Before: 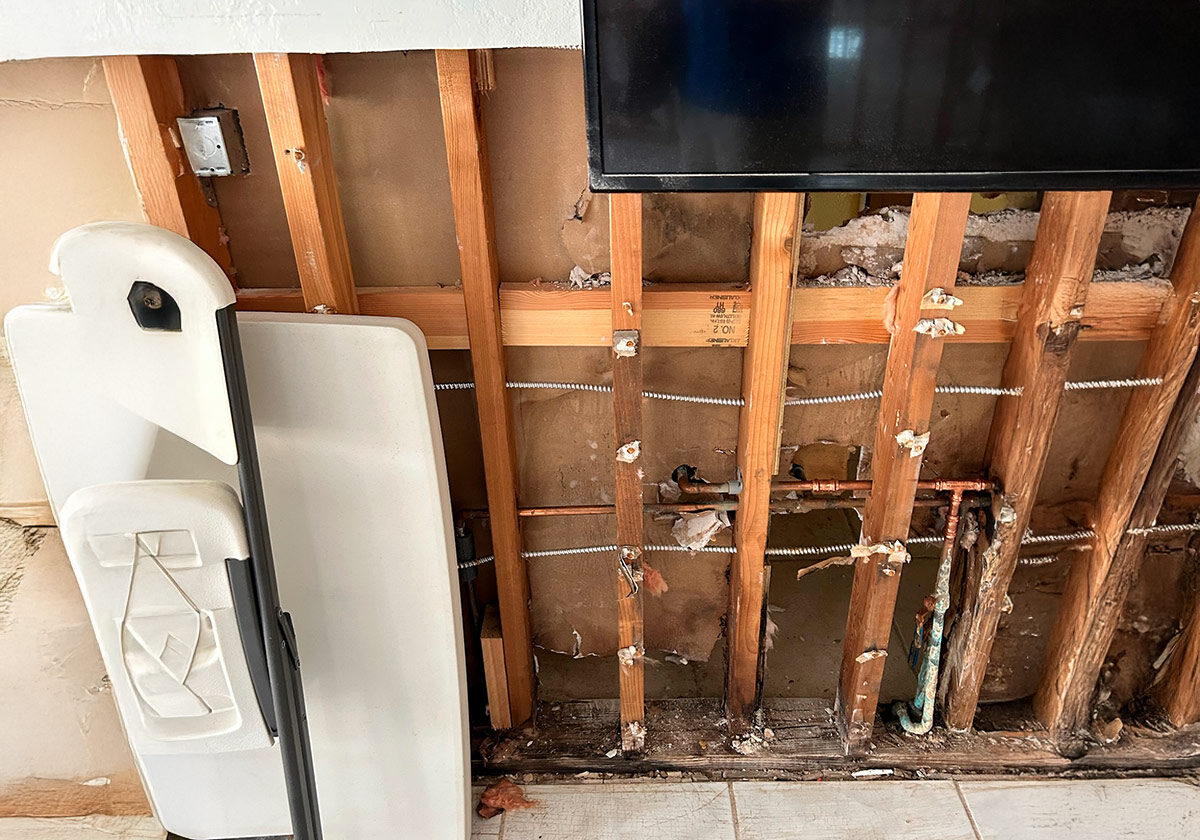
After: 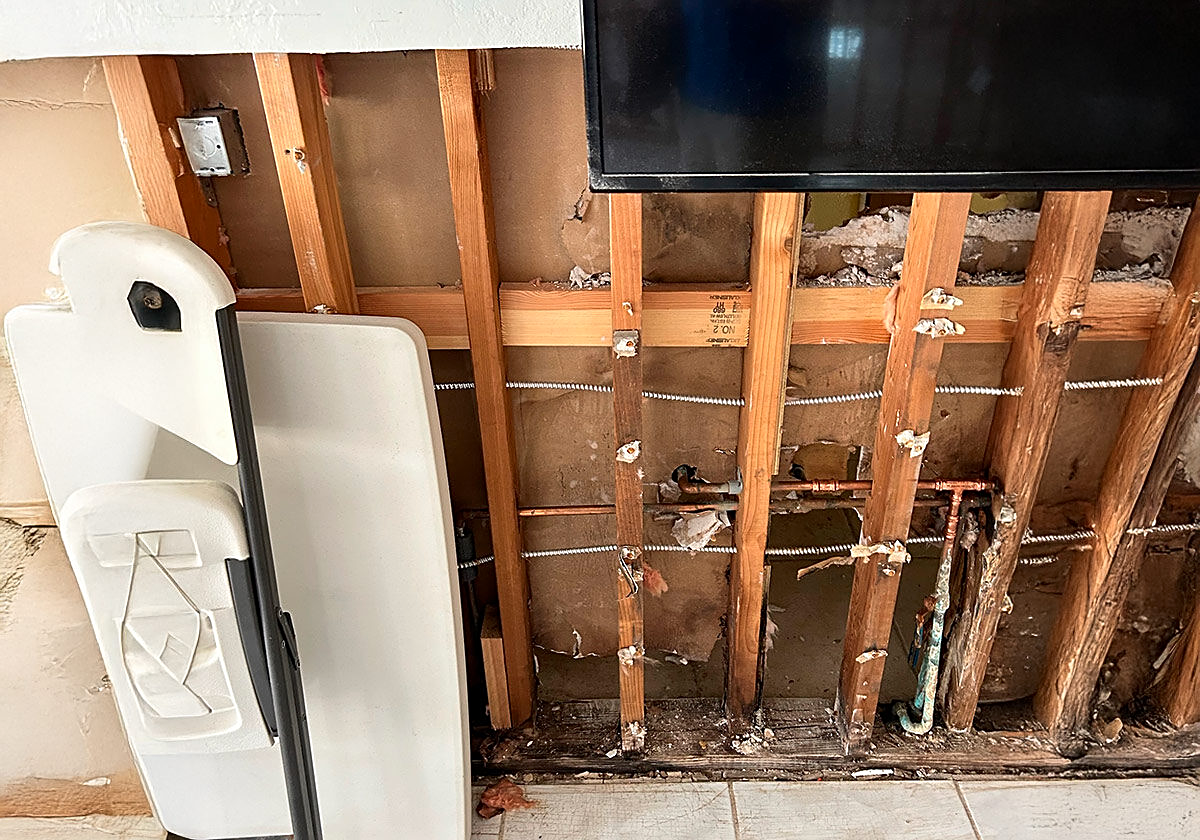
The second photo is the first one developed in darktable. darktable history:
sharpen: amount 0.472
contrast brightness saturation: contrast 0.077, saturation 0.016
